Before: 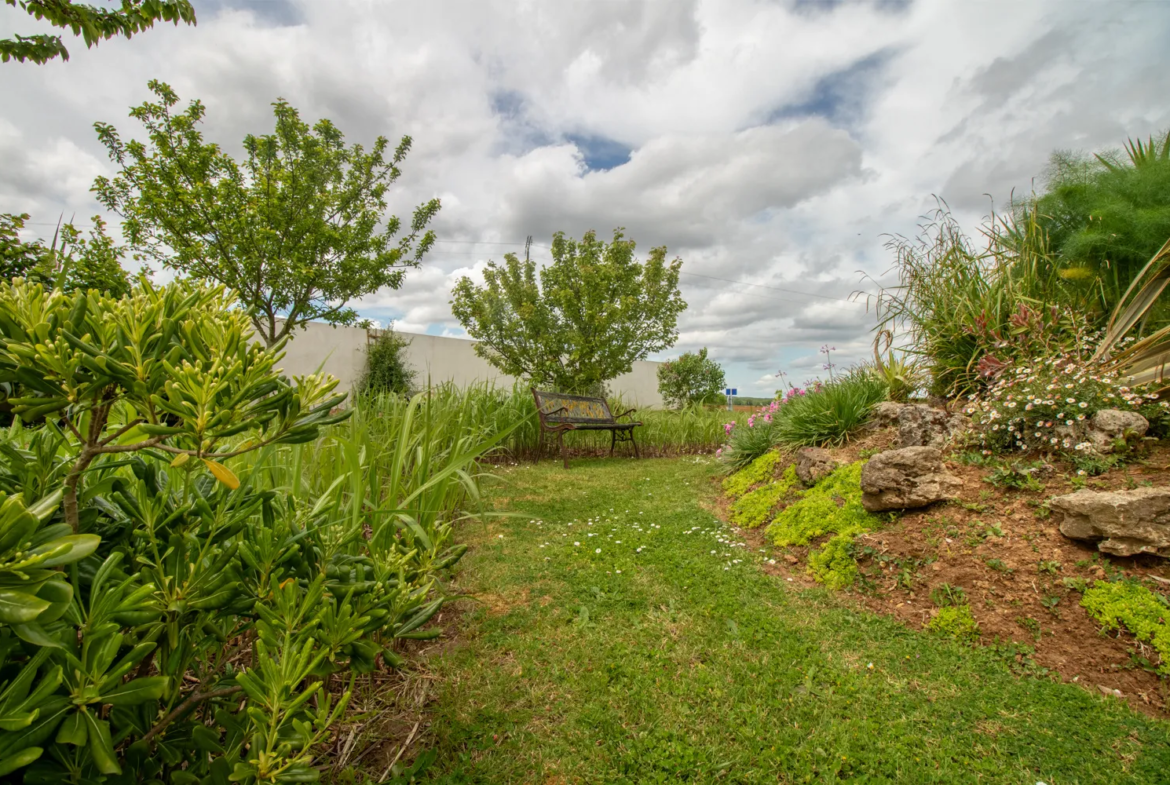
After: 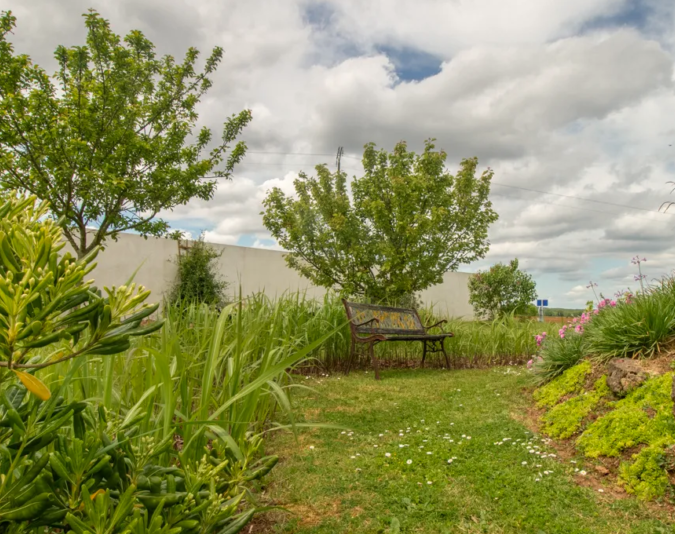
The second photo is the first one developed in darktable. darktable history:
crop: left 16.194%, top 11.393%, right 26.032%, bottom 20.499%
color calibration: x 0.34, y 0.355, temperature 5208.46 K, gamut compression 0.98
